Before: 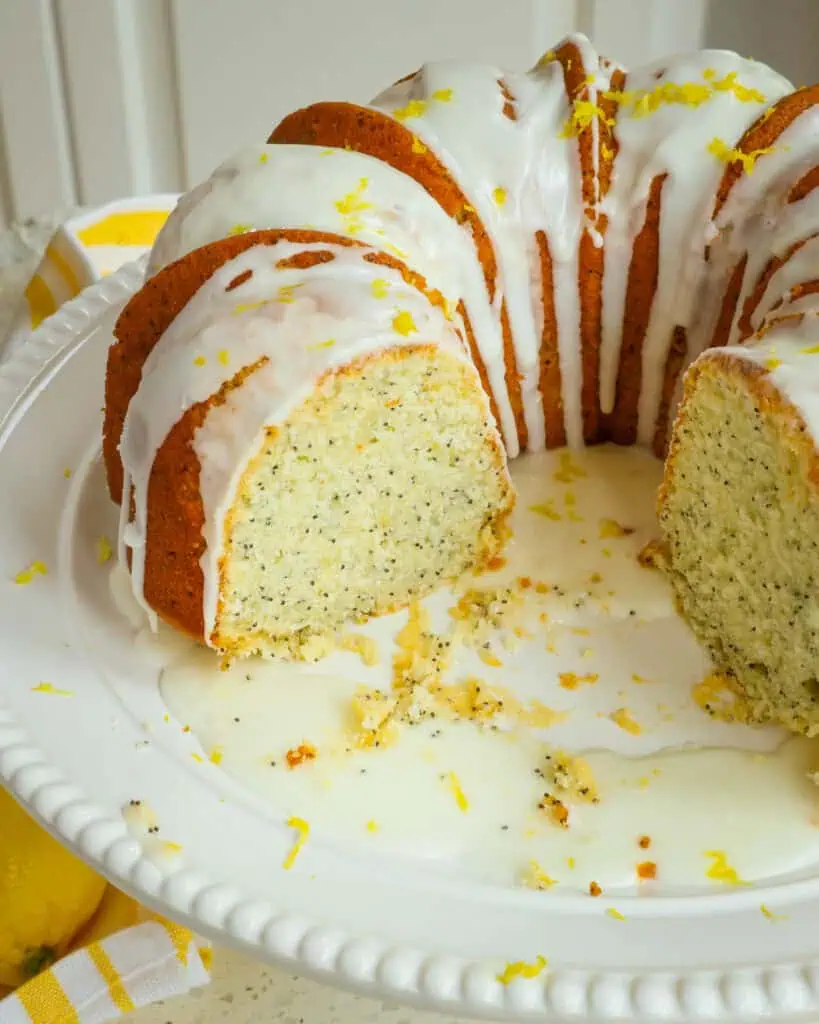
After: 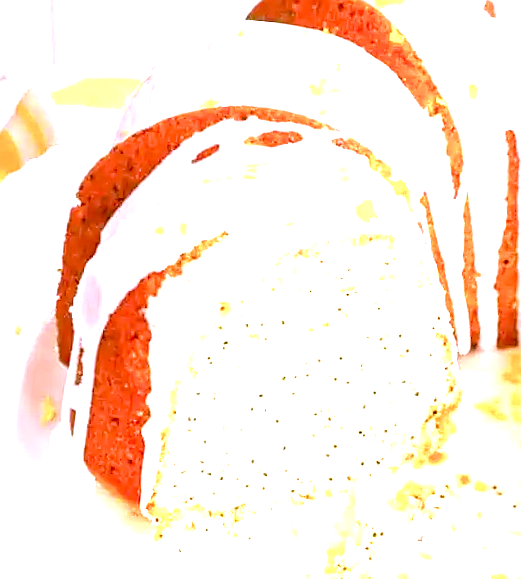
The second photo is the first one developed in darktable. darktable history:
crop and rotate: angle -4.99°, left 2.122%, top 6.945%, right 27.566%, bottom 30.519%
sharpen: on, module defaults
exposure: black level correction 0.005, exposure 2.084 EV, compensate highlight preservation false
color correction: highlights a* 15.03, highlights b* -25.07
